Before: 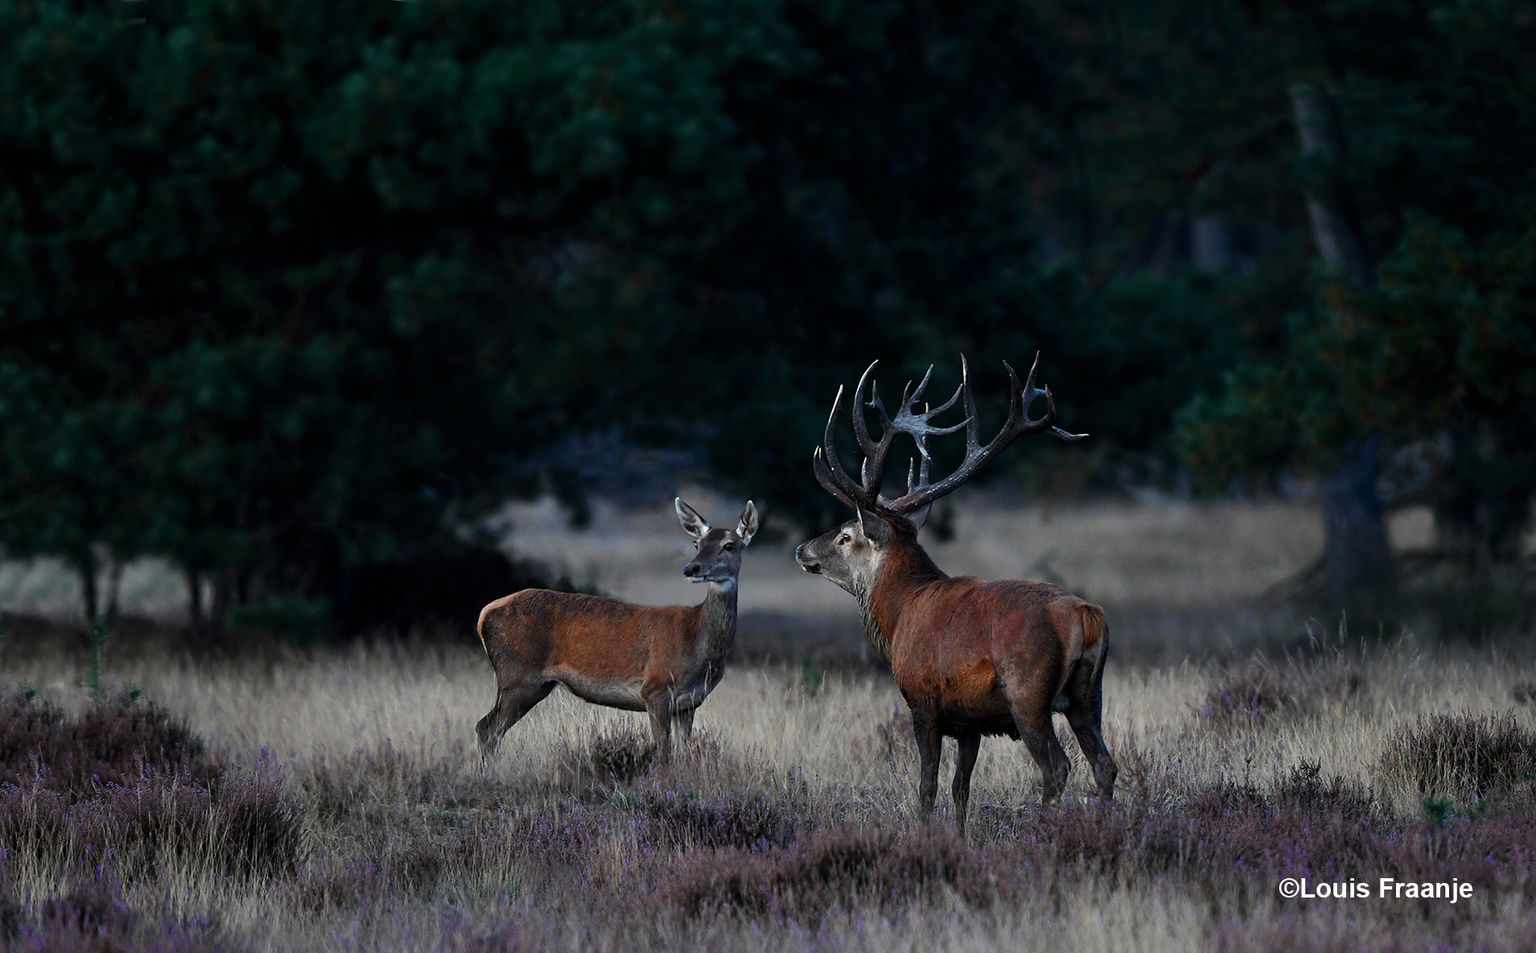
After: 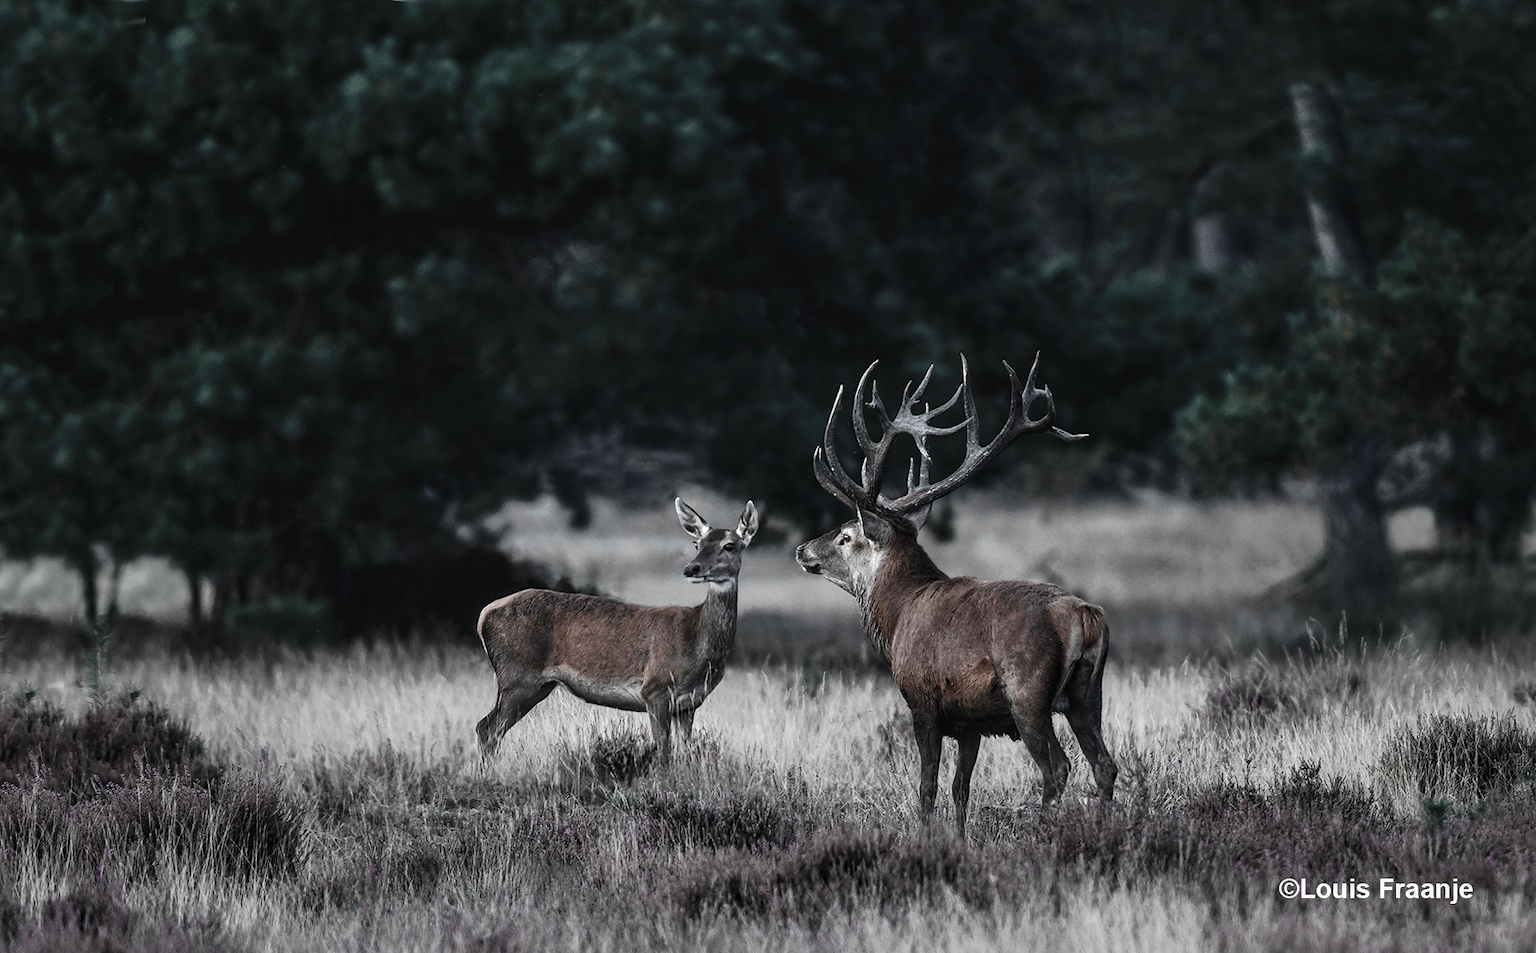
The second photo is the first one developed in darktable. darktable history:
tone curve: curves: ch0 [(0, 0.025) (0.15, 0.143) (0.452, 0.486) (0.751, 0.788) (1, 0.961)]; ch1 [(0, 0) (0.43, 0.408) (0.476, 0.469) (0.497, 0.494) (0.546, 0.571) (0.566, 0.607) (0.62, 0.657) (1, 1)]; ch2 [(0, 0) (0.386, 0.397) (0.505, 0.498) (0.547, 0.546) (0.579, 0.58) (1, 1)], color space Lab, independent channels, preserve colors none
color correction: saturation 0.2
shadows and highlights: on, module defaults
color balance rgb: perceptual saturation grading › global saturation 20%, perceptual saturation grading › highlights -50%, perceptual saturation grading › shadows 30%, perceptual brilliance grading › global brilliance 10%, perceptual brilliance grading › shadows 15%
local contrast: on, module defaults
white balance: red 1, blue 1
tone equalizer: -8 EV -0.417 EV, -7 EV -0.389 EV, -6 EV -0.333 EV, -5 EV -0.222 EV, -3 EV 0.222 EV, -2 EV 0.333 EV, -1 EV 0.389 EV, +0 EV 0.417 EV, edges refinement/feathering 500, mask exposure compensation -1.57 EV, preserve details no
